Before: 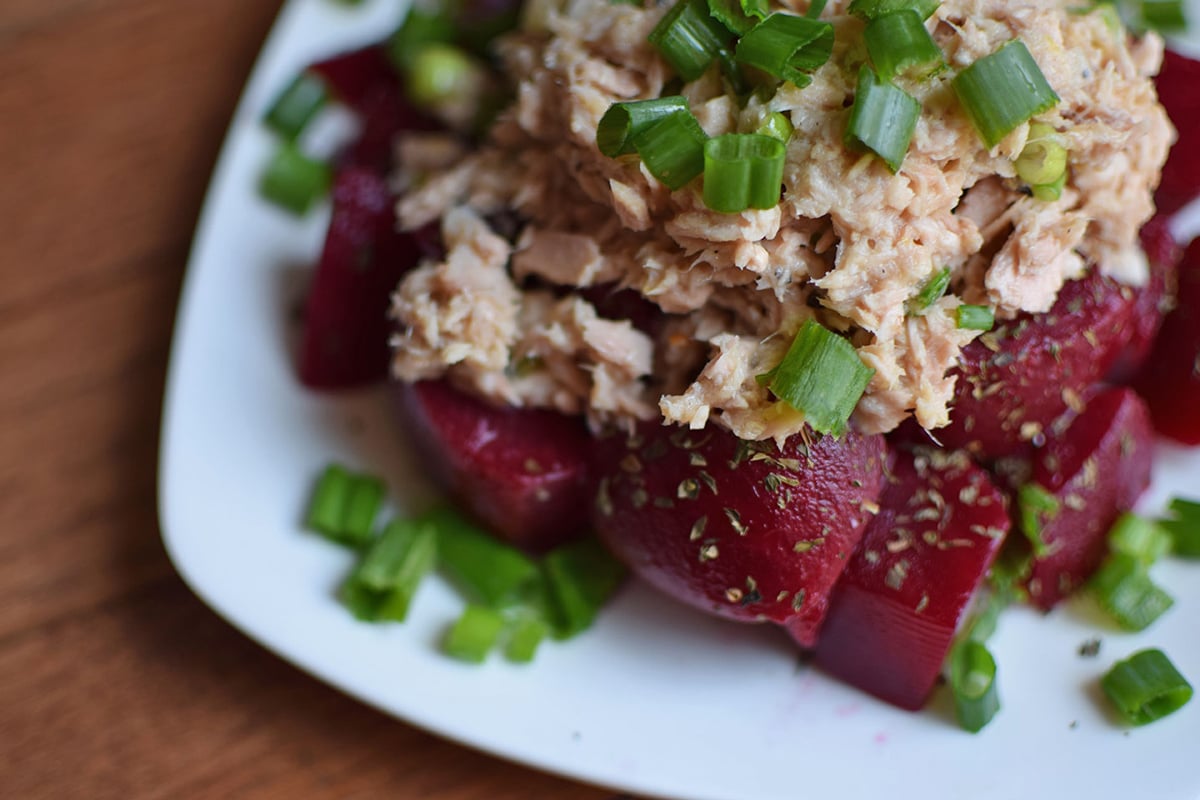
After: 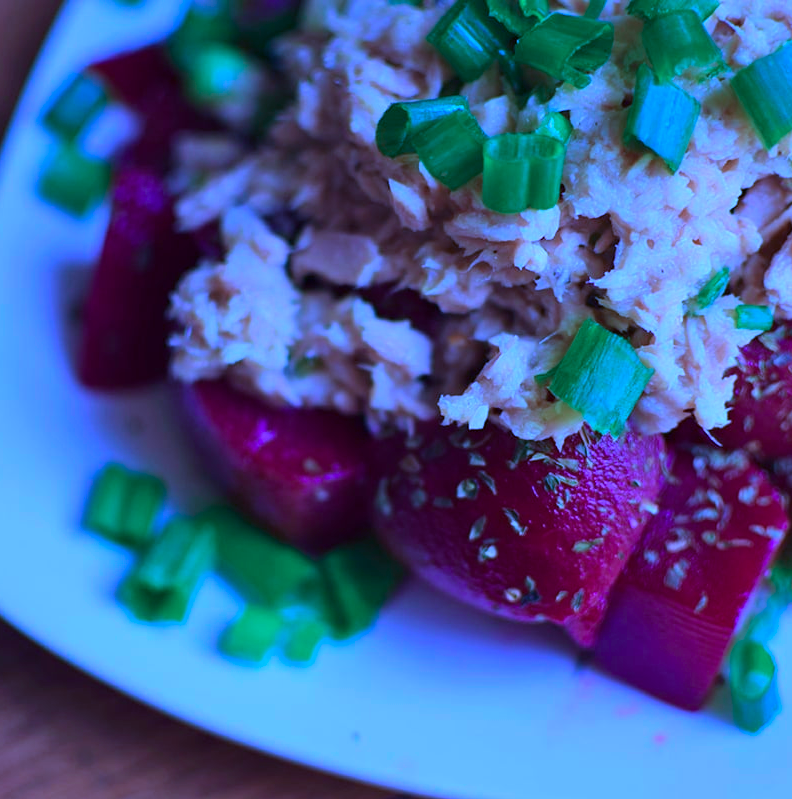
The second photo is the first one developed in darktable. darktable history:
color calibration: output R [0.948, 0.091, -0.04, 0], output G [-0.3, 1.384, -0.085, 0], output B [-0.108, 0.061, 1.08, 0], illuminant as shot in camera, x 0.484, y 0.43, temperature 2405.29 K
crop and rotate: left 18.442%, right 15.508%
